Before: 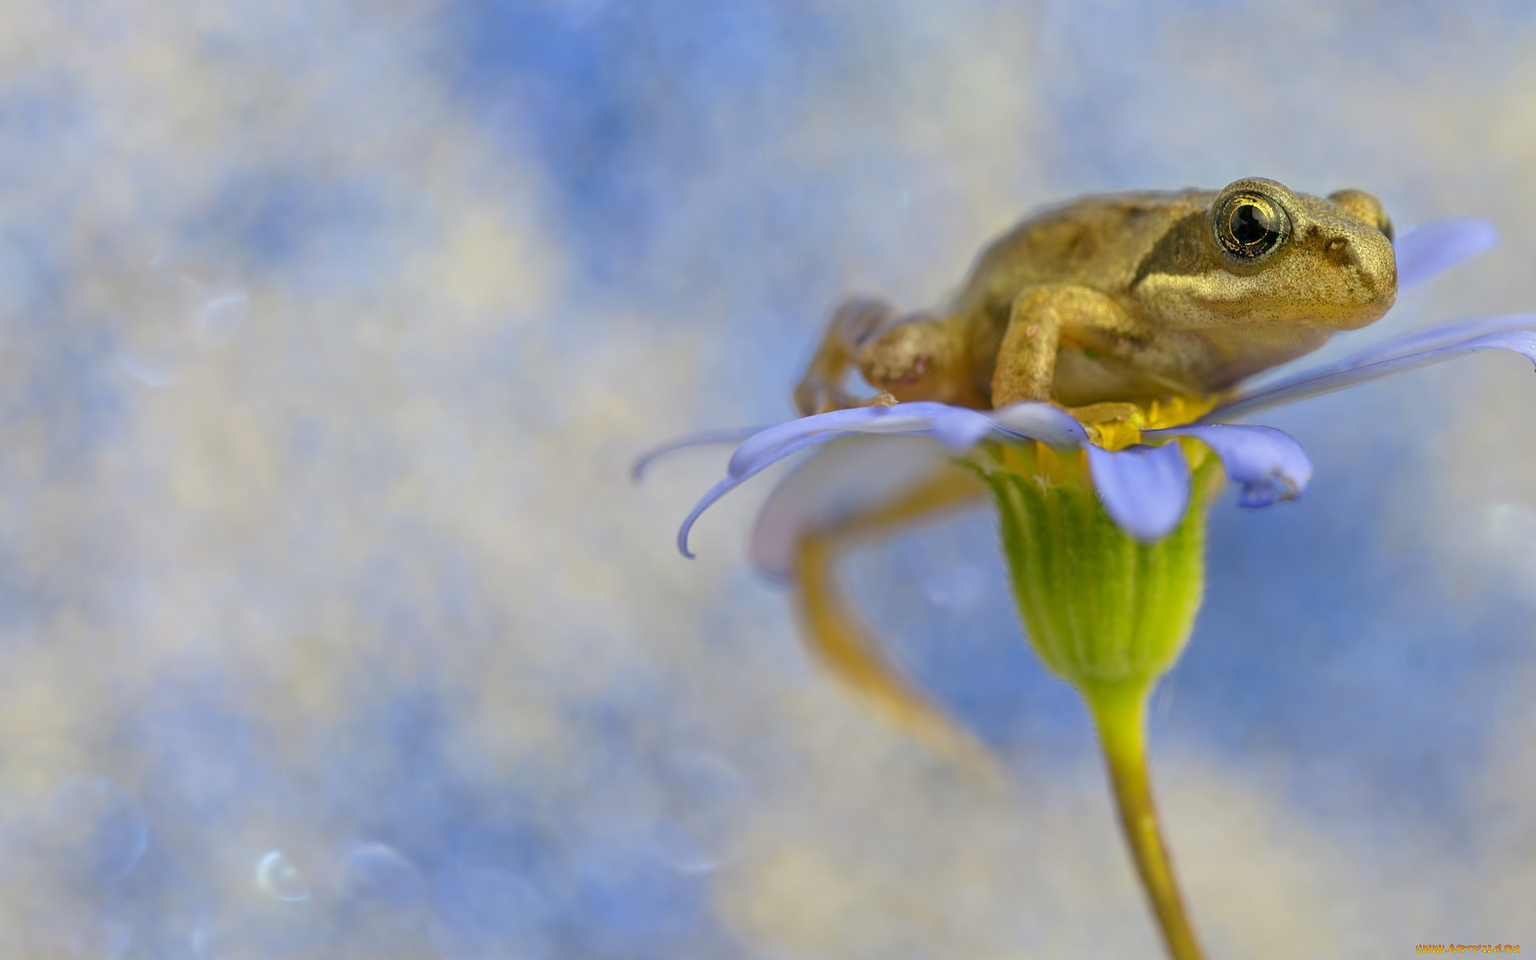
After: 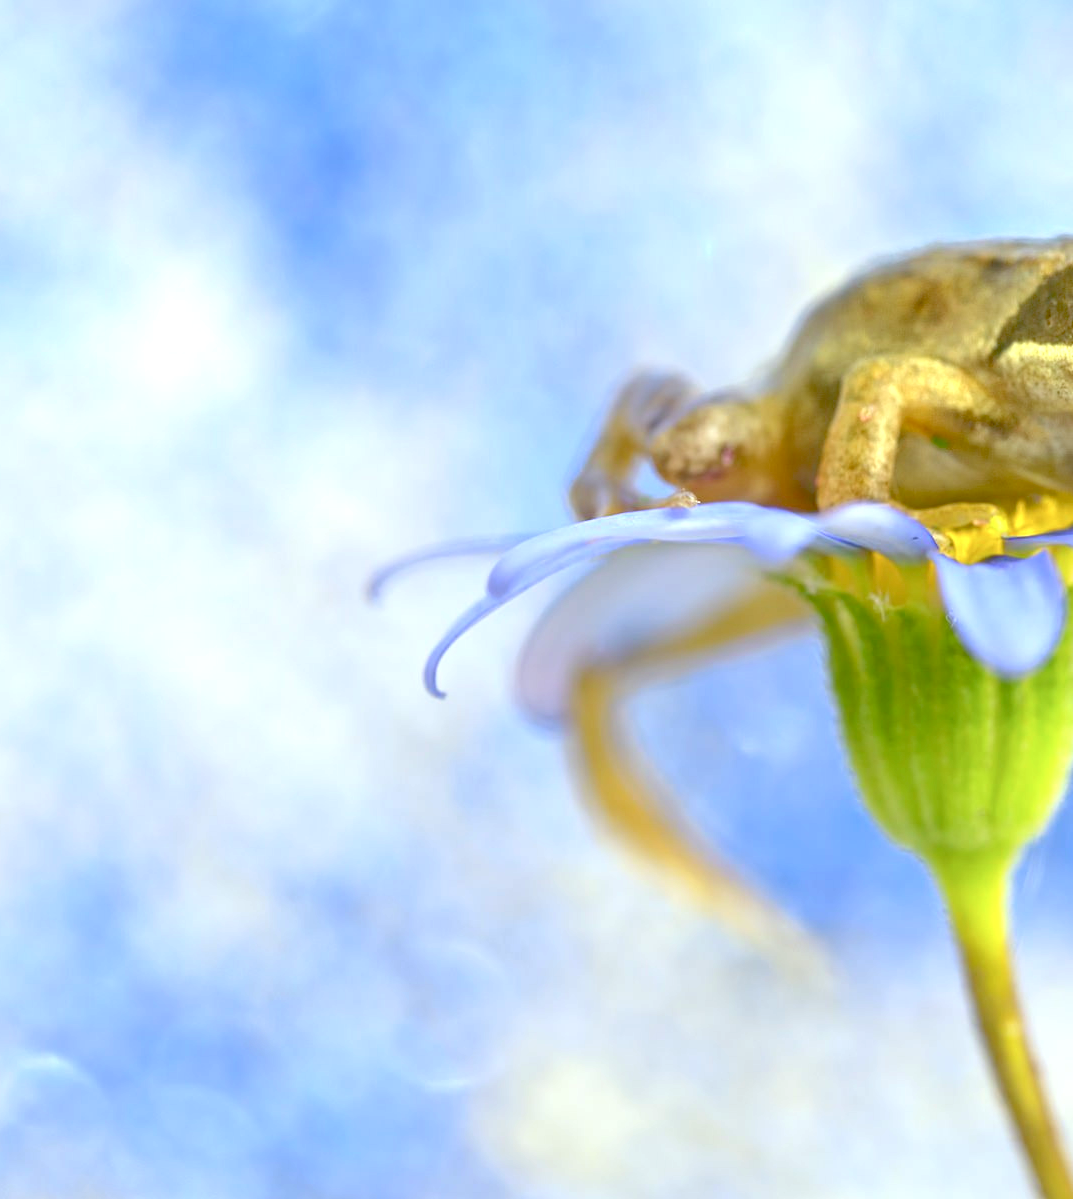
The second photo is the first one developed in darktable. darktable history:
contrast brightness saturation: saturation -0.045
color correction: highlights b* -0.025
exposure: black level correction 0.008, exposure 0.981 EV, compensate exposure bias true, compensate highlight preservation false
color calibration: illuminant custom, x 0.368, y 0.373, temperature 4345.29 K
crop: left 22.067%, right 22.01%, bottom 0.01%
tone equalizer: -7 EV 0.149 EV, -6 EV 0.604 EV, -5 EV 1.11 EV, -4 EV 1.31 EV, -3 EV 1.15 EV, -2 EV 0.6 EV, -1 EV 0.149 EV
